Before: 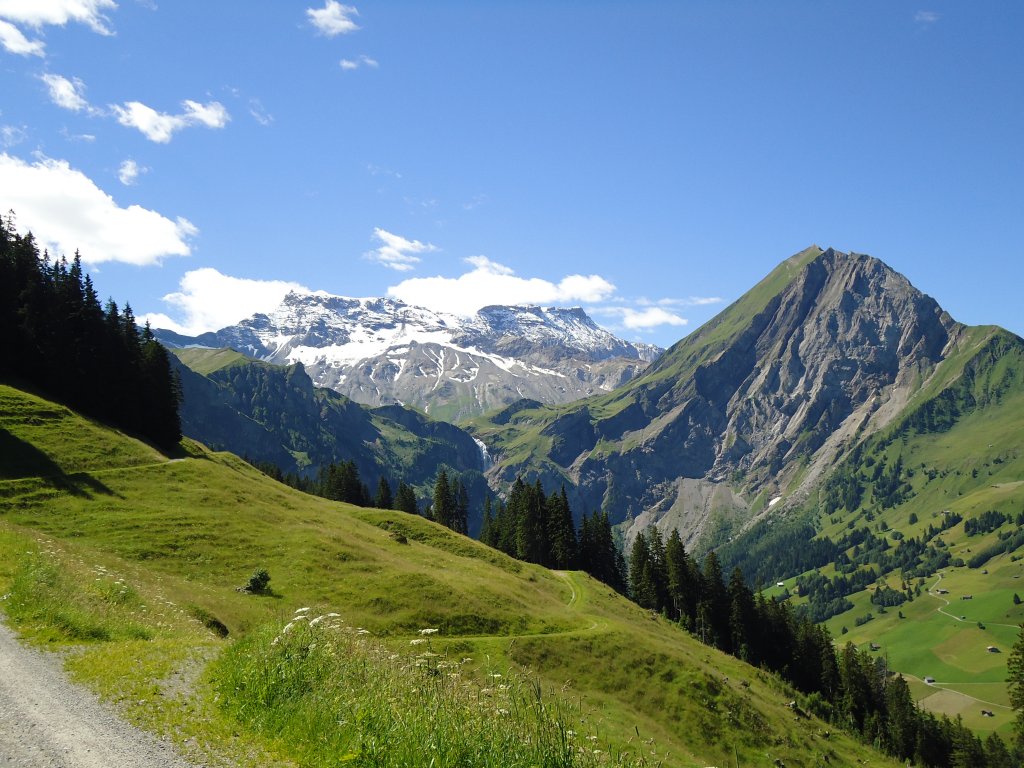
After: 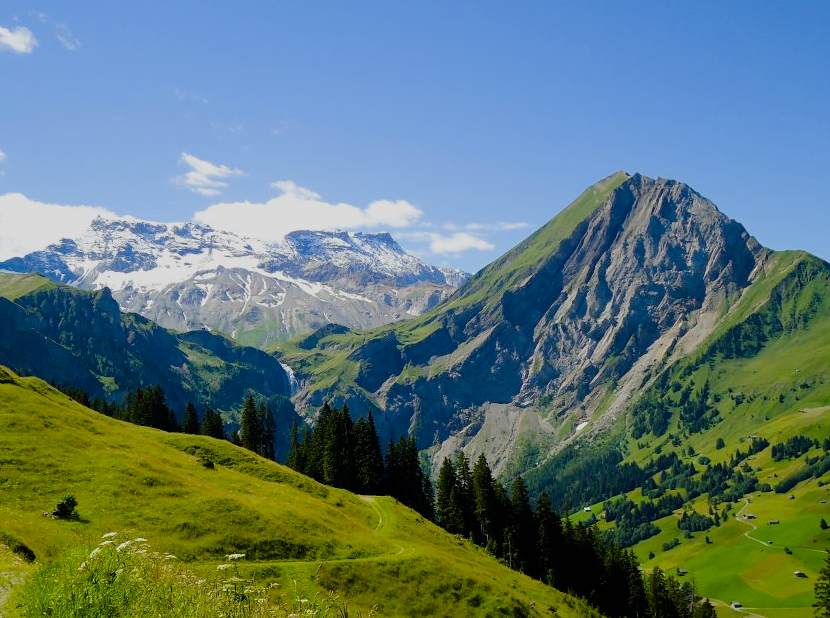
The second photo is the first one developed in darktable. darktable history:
color balance rgb: shadows lift › chroma 1.049%, shadows lift › hue 214.29°, perceptual saturation grading › global saturation 34.53%, perceptual saturation grading › highlights -29.798%, perceptual saturation grading › shadows 35.859%, global vibrance 20%
filmic rgb: black relative exposure -7.65 EV, white relative exposure 4.56 EV, threshold 2.99 EV, hardness 3.61, contrast 1.115, enable highlight reconstruction true
crop: left 18.86%, top 9.824%, bottom 9.6%
